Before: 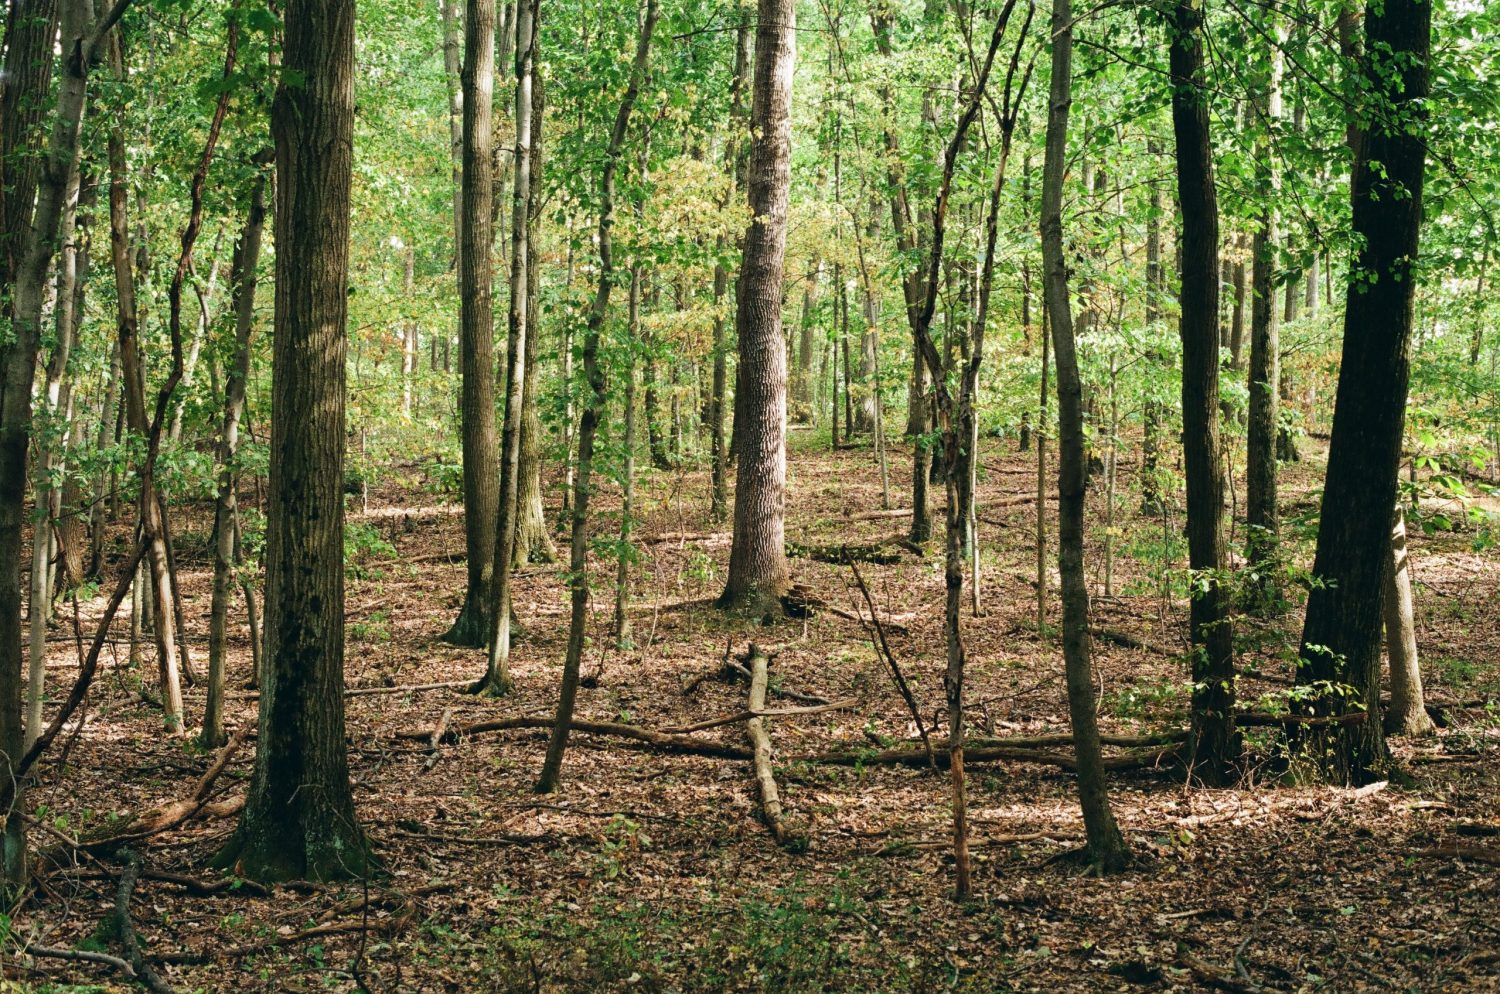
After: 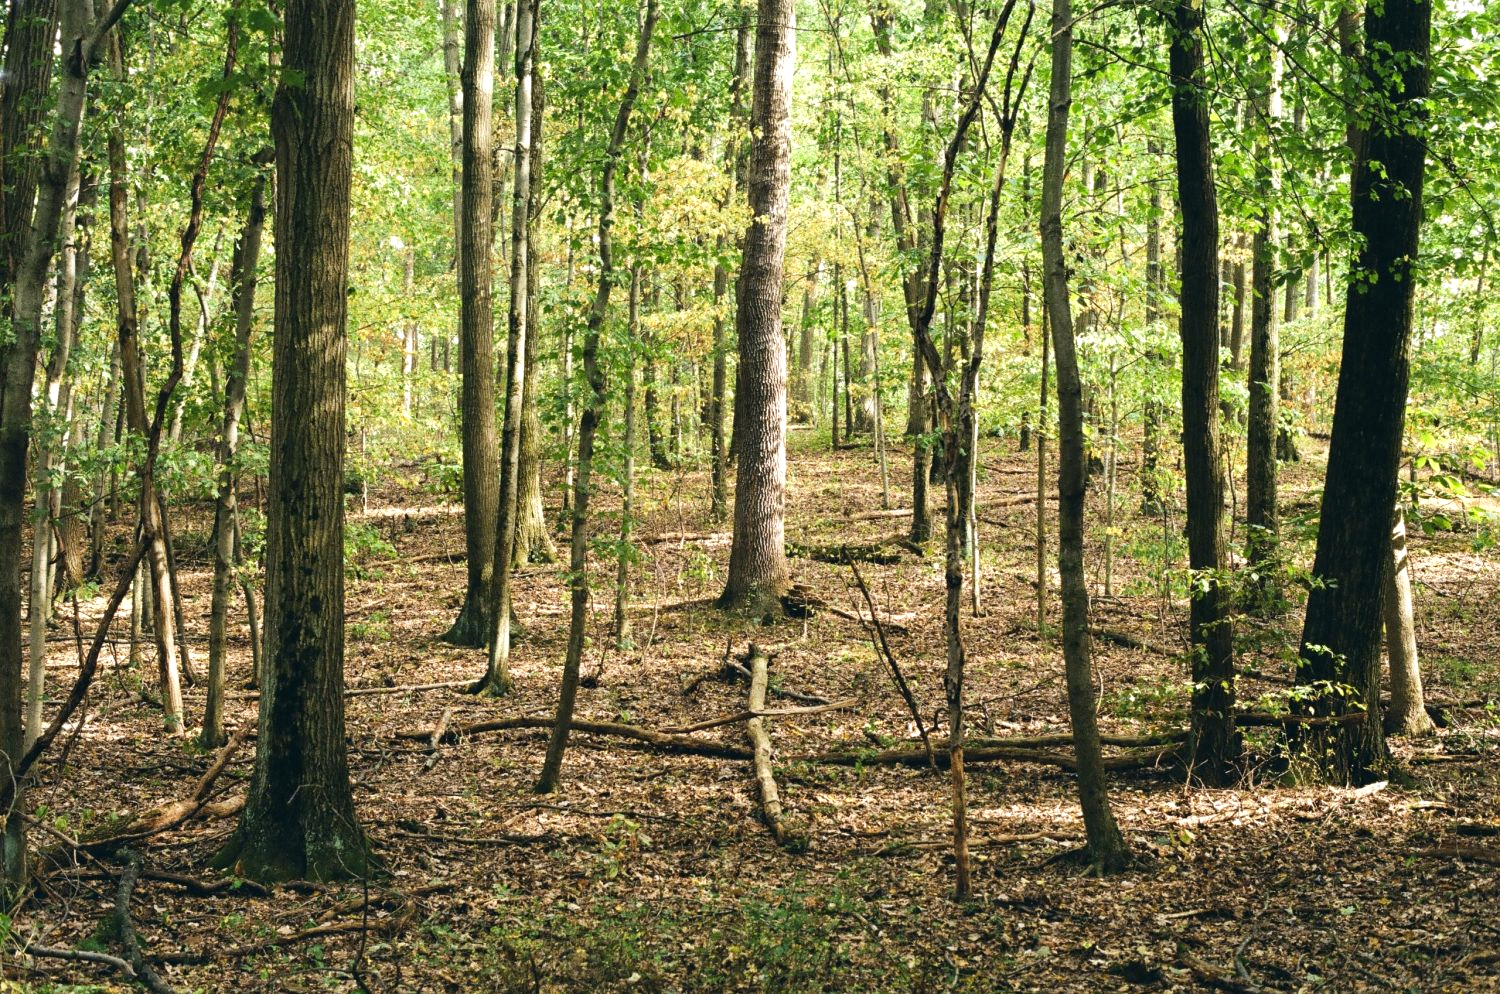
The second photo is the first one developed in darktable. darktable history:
exposure: exposure 0.4 EV, compensate highlight preservation false
color contrast: green-magenta contrast 0.8, blue-yellow contrast 1.1, unbound 0
